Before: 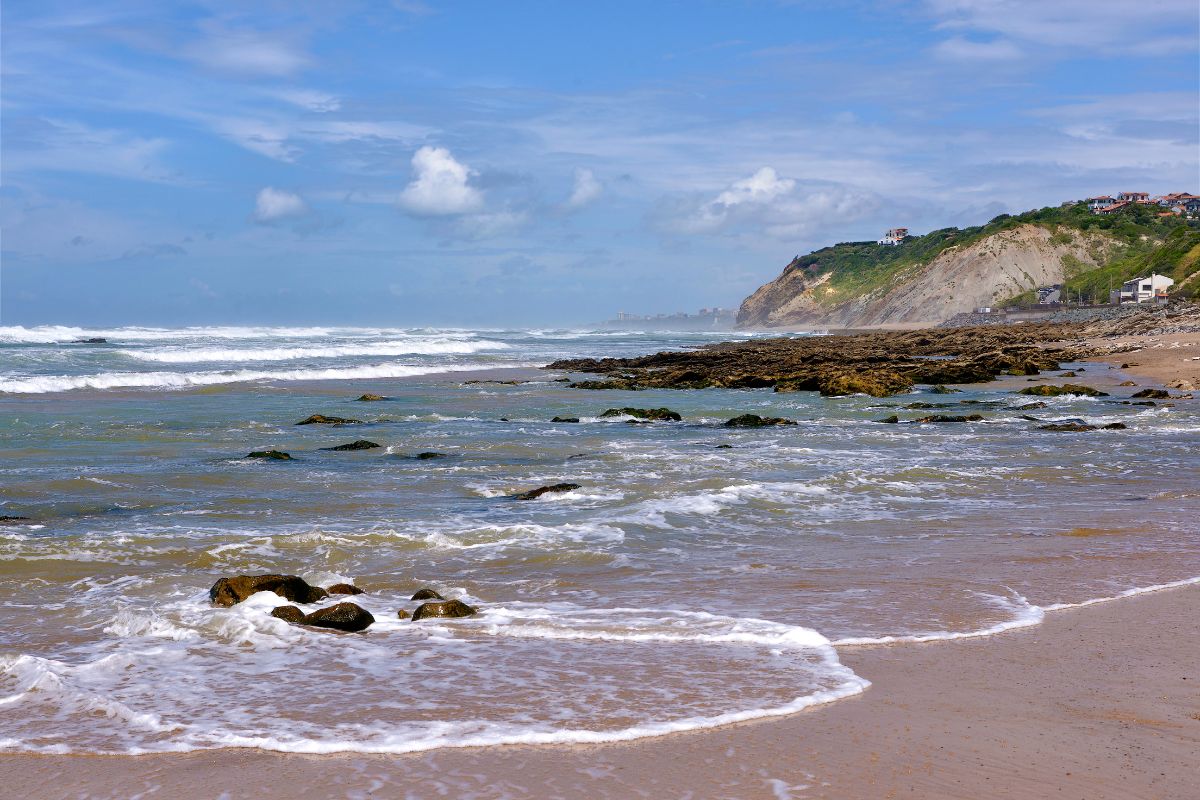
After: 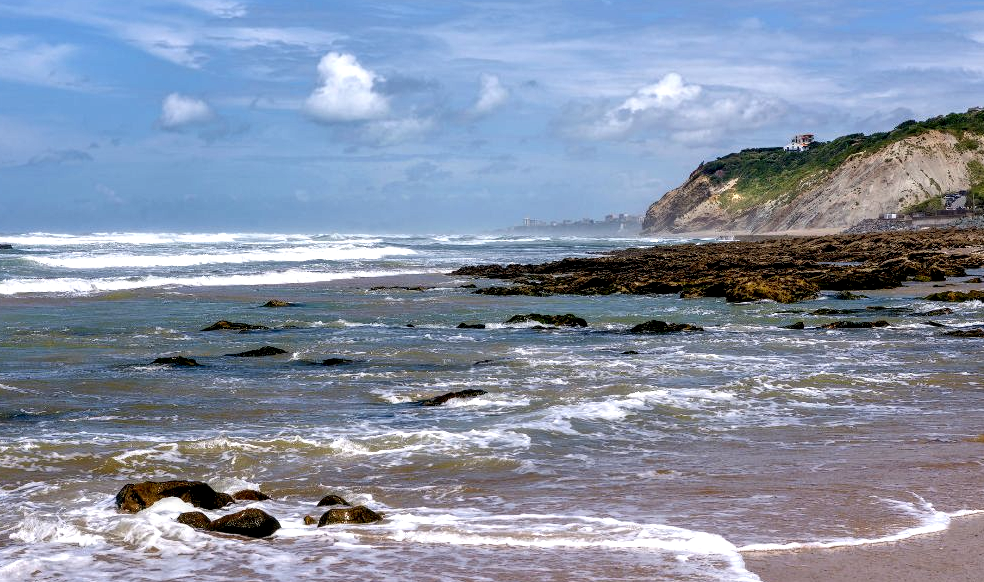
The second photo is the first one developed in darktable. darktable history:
local contrast: highlights 60%, shadows 60%, detail 160%
tone equalizer: on, module defaults
crop: left 7.856%, top 11.836%, right 10.12%, bottom 15.387%
